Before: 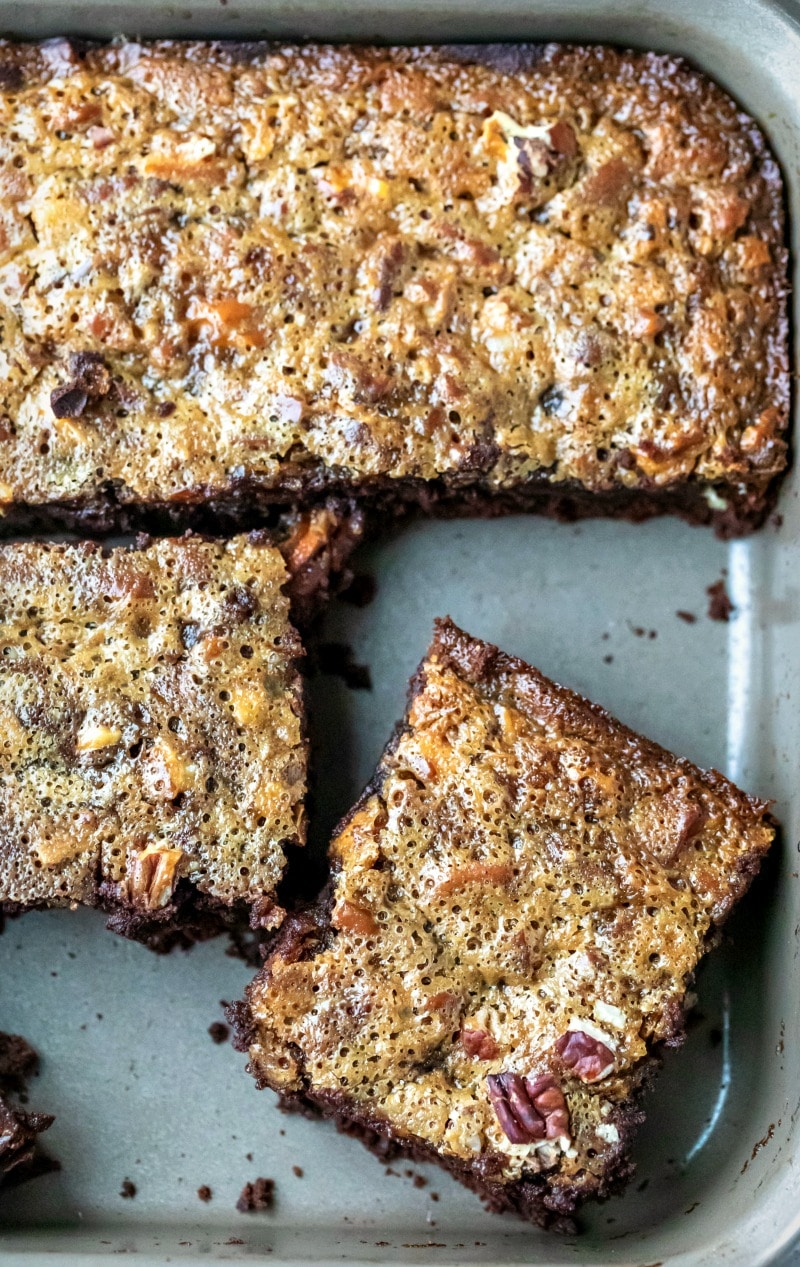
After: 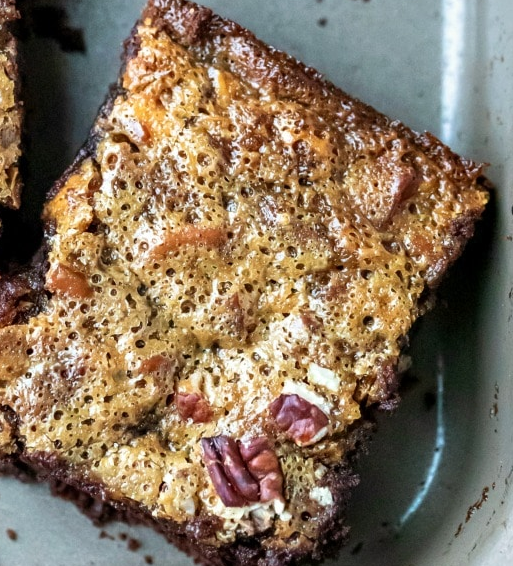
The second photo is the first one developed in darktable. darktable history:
crop and rotate: left 35.842%, top 50.426%, bottom 4.848%
